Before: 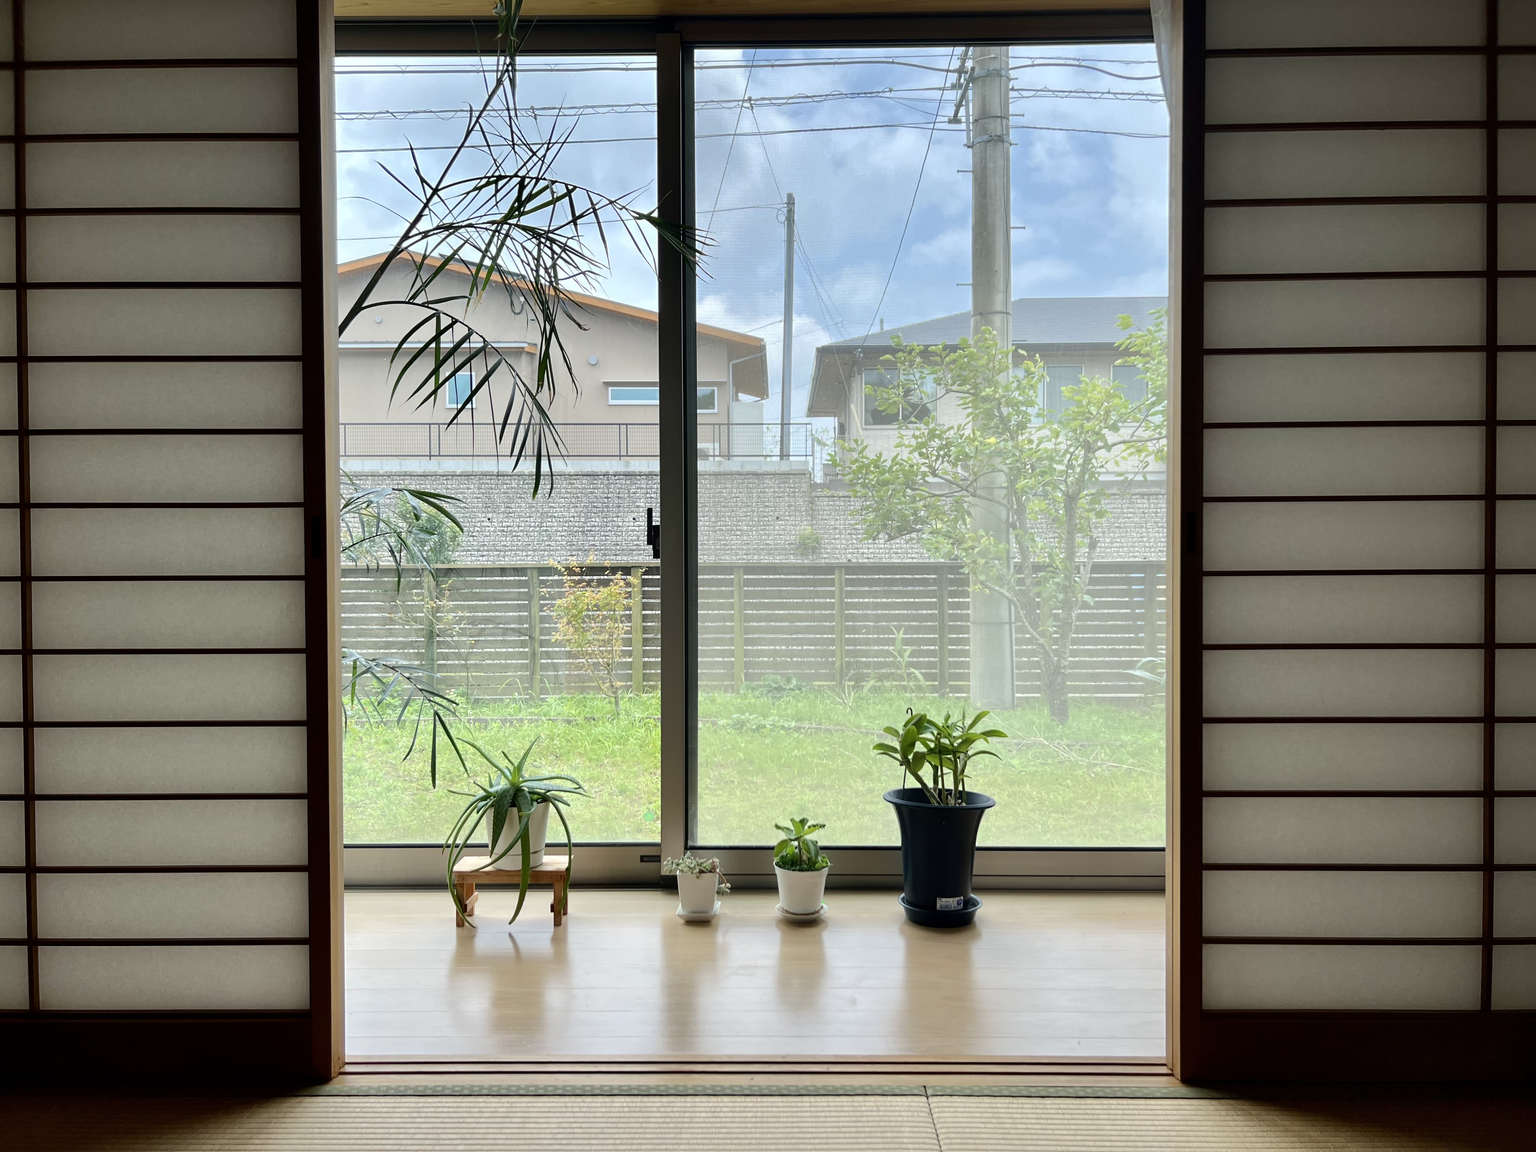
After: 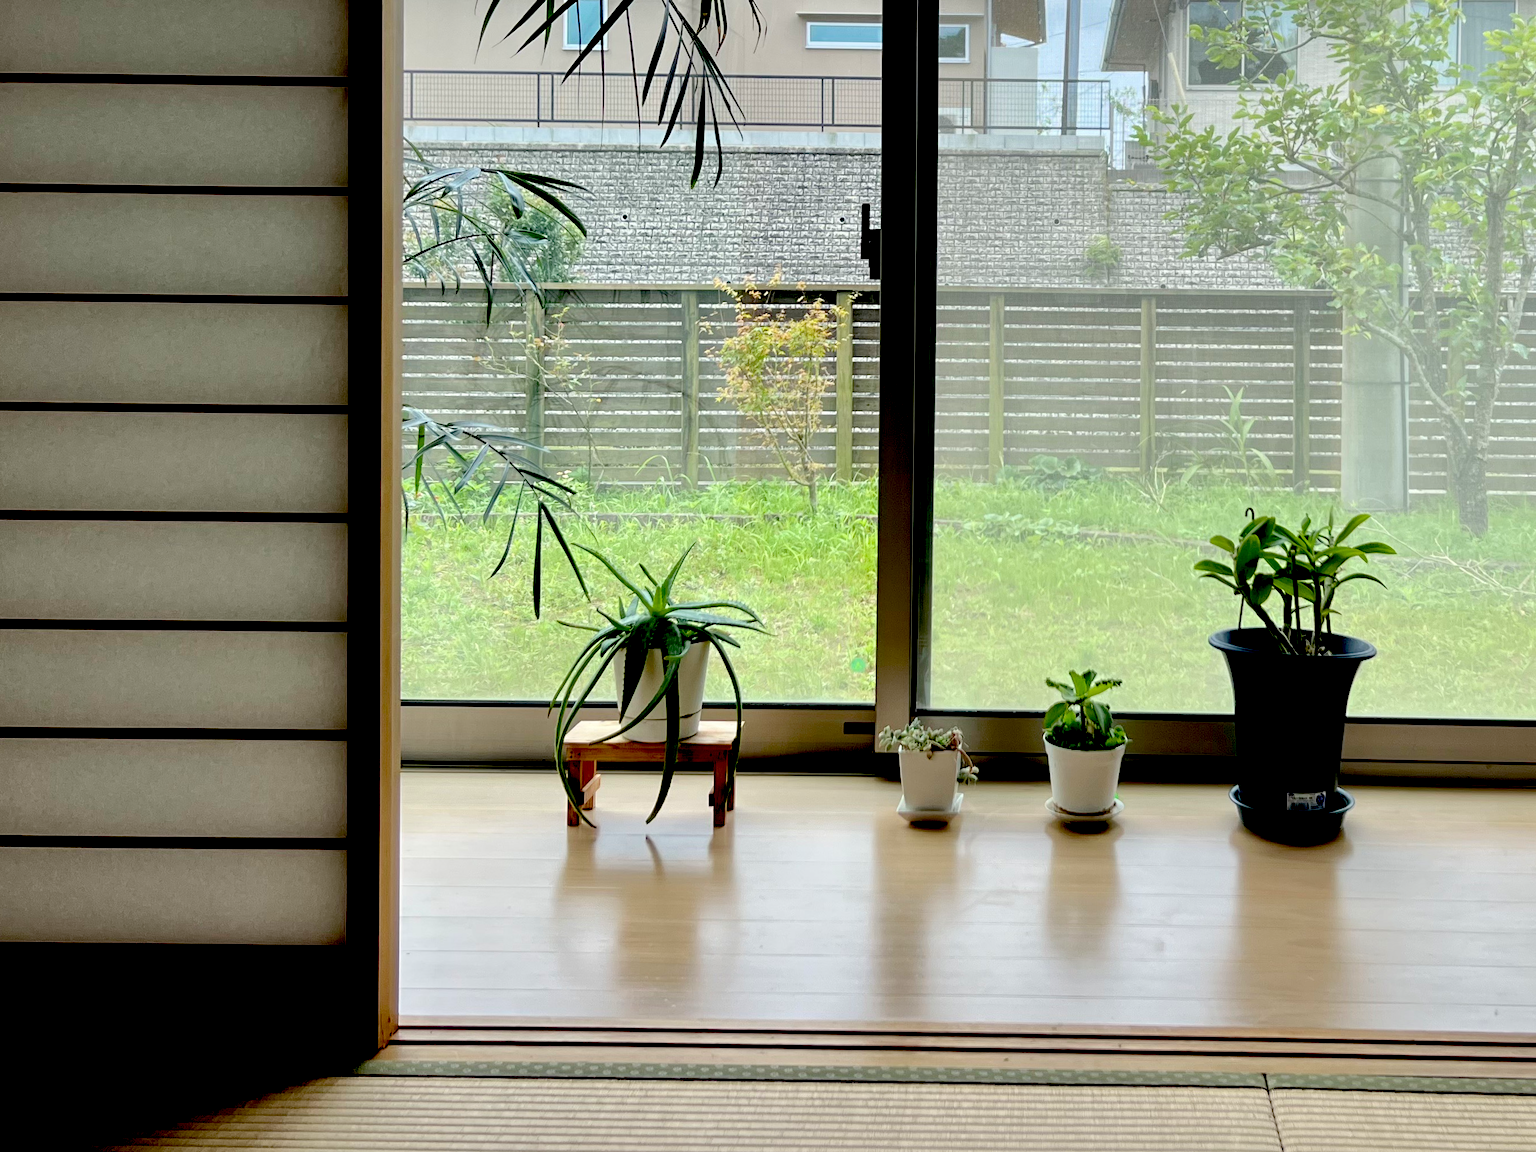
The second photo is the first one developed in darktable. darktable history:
crop and rotate: angle -0.82°, left 3.85%, top 31.828%, right 27.992%
exposure: black level correction 0.056, compensate highlight preservation false
